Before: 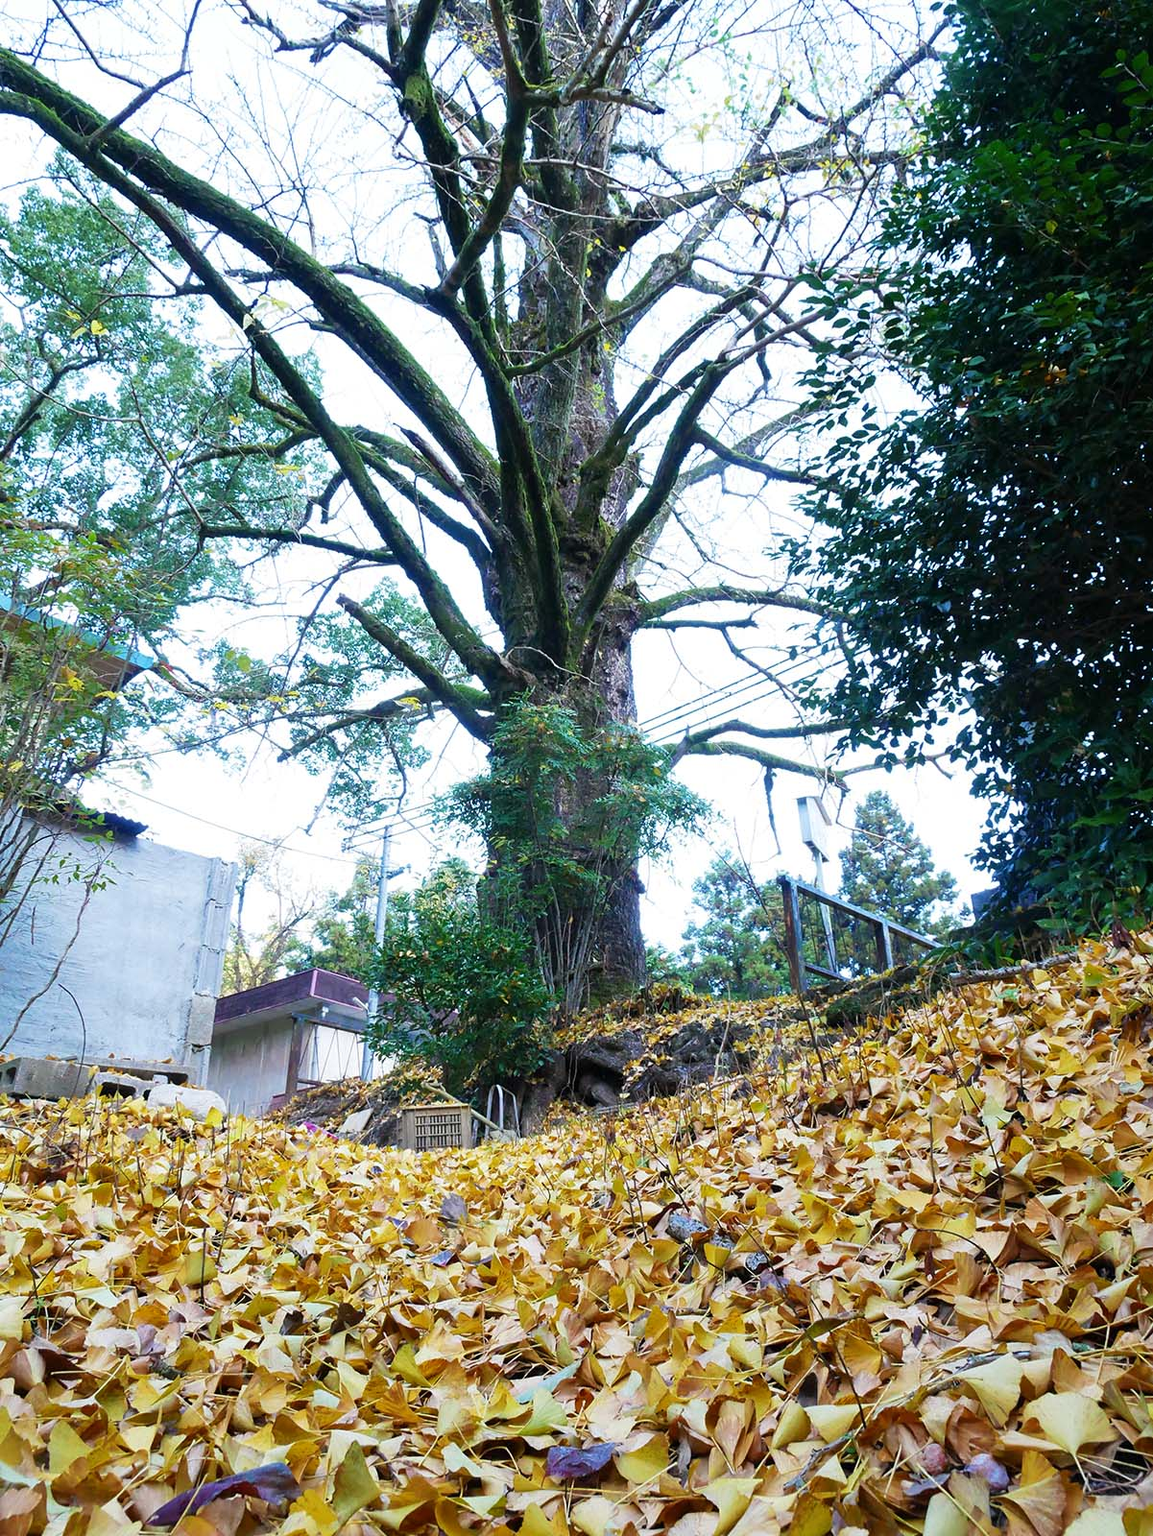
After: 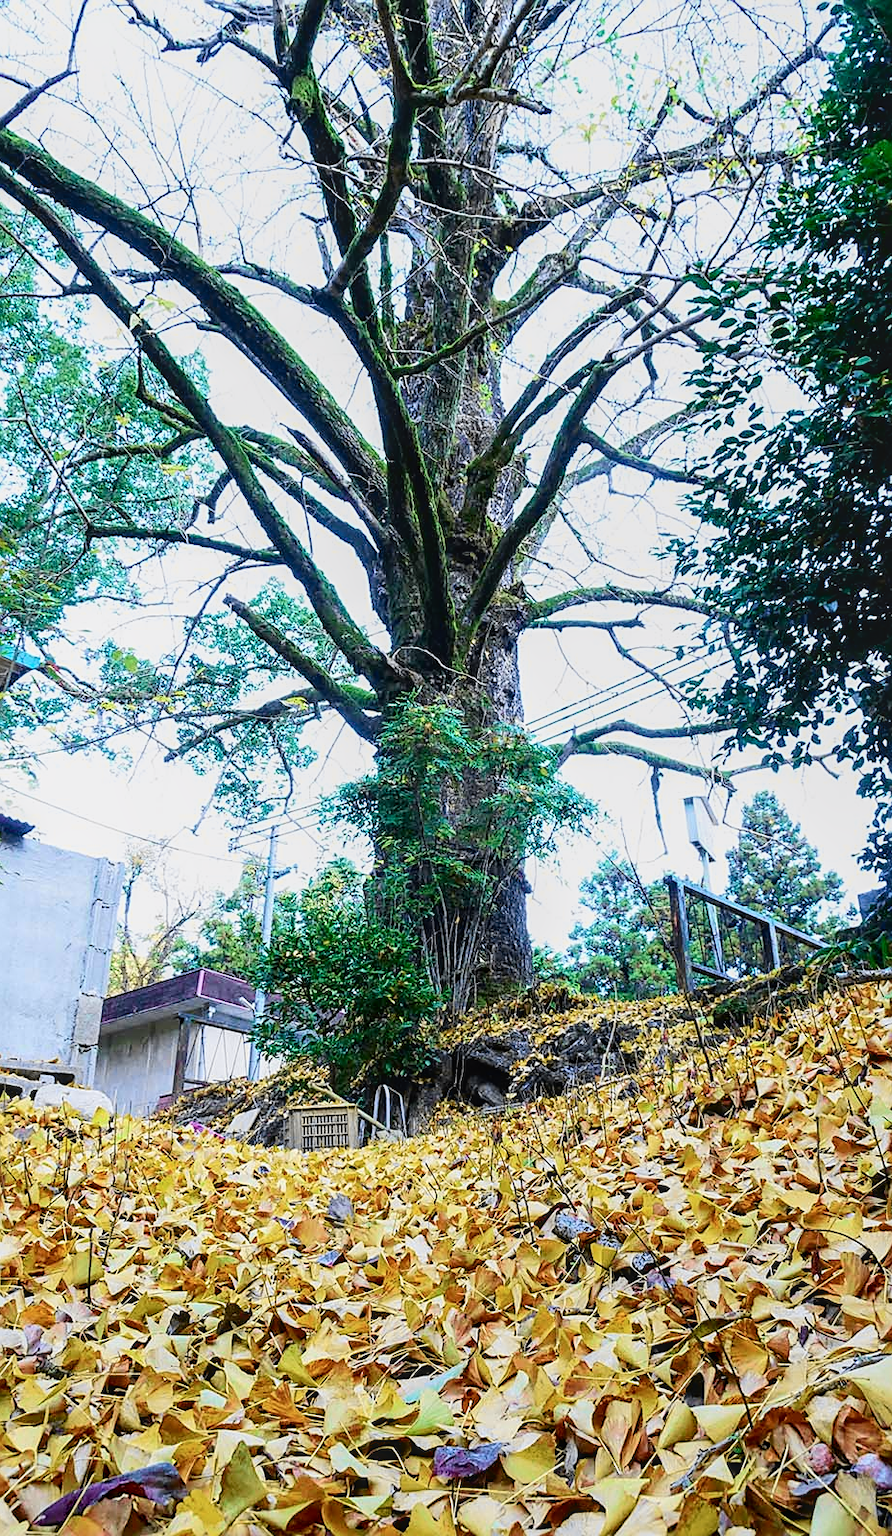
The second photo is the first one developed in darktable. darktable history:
tone curve: curves: ch0 [(0, 0.018) (0.061, 0.041) (0.205, 0.191) (0.289, 0.292) (0.39, 0.424) (0.493, 0.551) (0.666, 0.743) (0.795, 0.841) (1, 0.998)]; ch1 [(0, 0) (0.385, 0.343) (0.439, 0.415) (0.494, 0.498) (0.501, 0.501) (0.51, 0.496) (0.548, 0.554) (0.586, 0.61) (0.684, 0.658) (0.783, 0.804) (1, 1)]; ch2 [(0, 0) (0.304, 0.31) (0.403, 0.399) (0.441, 0.428) (0.47, 0.469) (0.498, 0.496) (0.524, 0.538) (0.566, 0.588) (0.648, 0.665) (0.697, 0.699) (1, 1)], color space Lab, independent channels, preserve colors none
sharpen: on, module defaults
crop: left 9.88%, right 12.664%
local contrast: on, module defaults
filmic rgb: black relative exposure -11.35 EV, white relative exposure 3.22 EV, hardness 6.76, color science v6 (2022)
